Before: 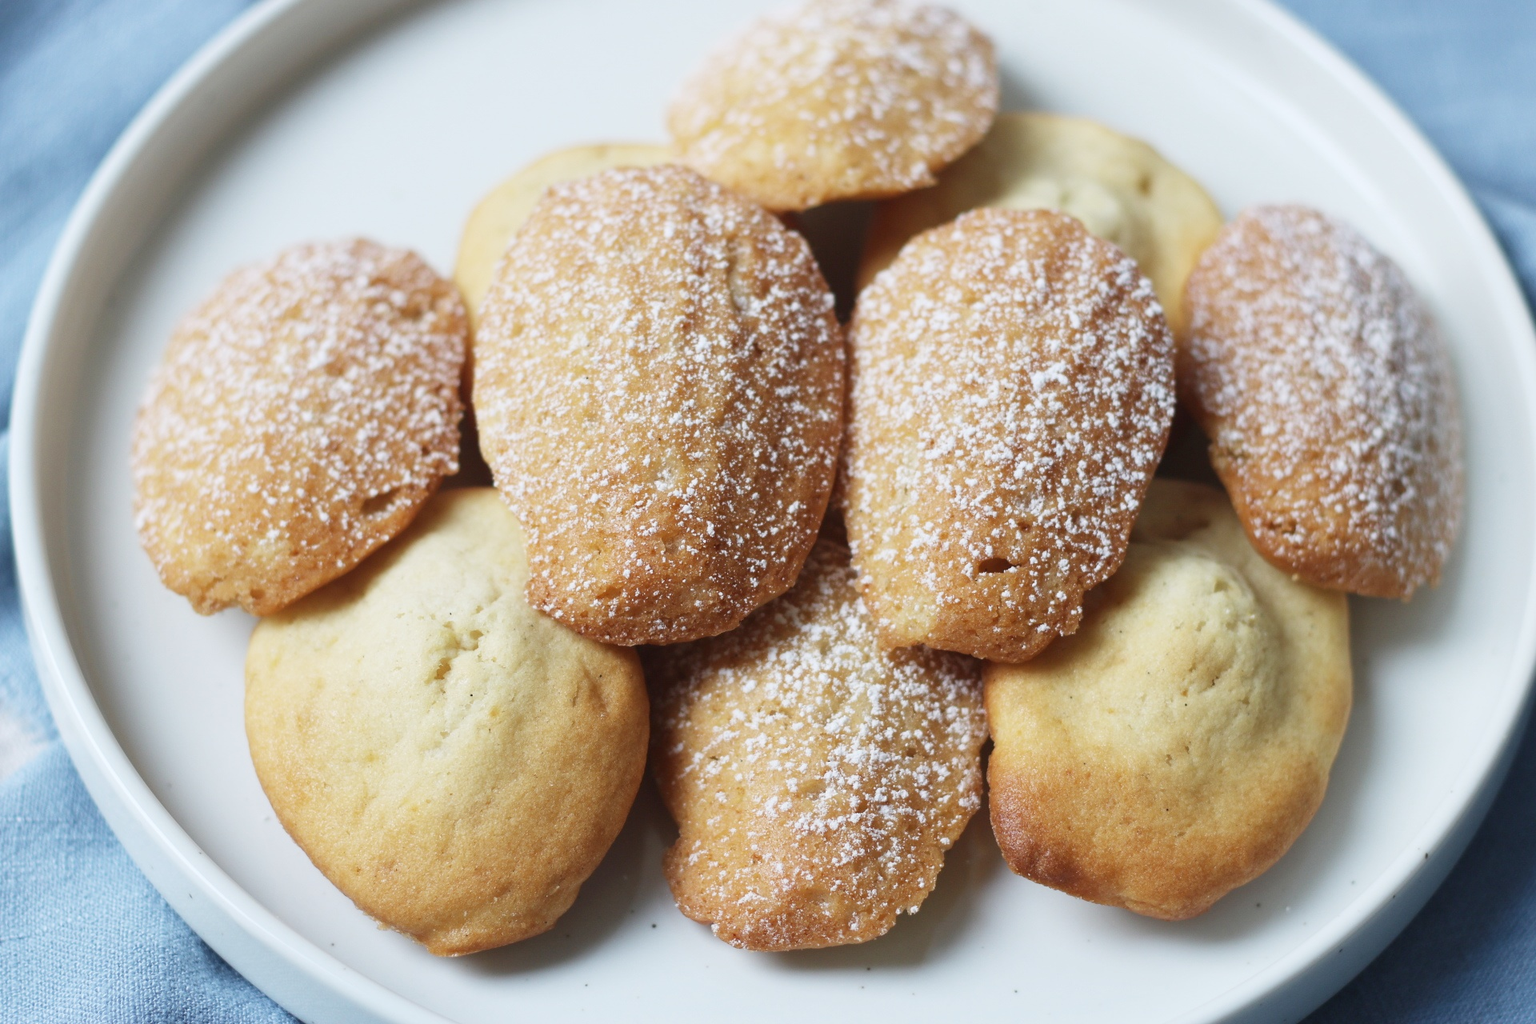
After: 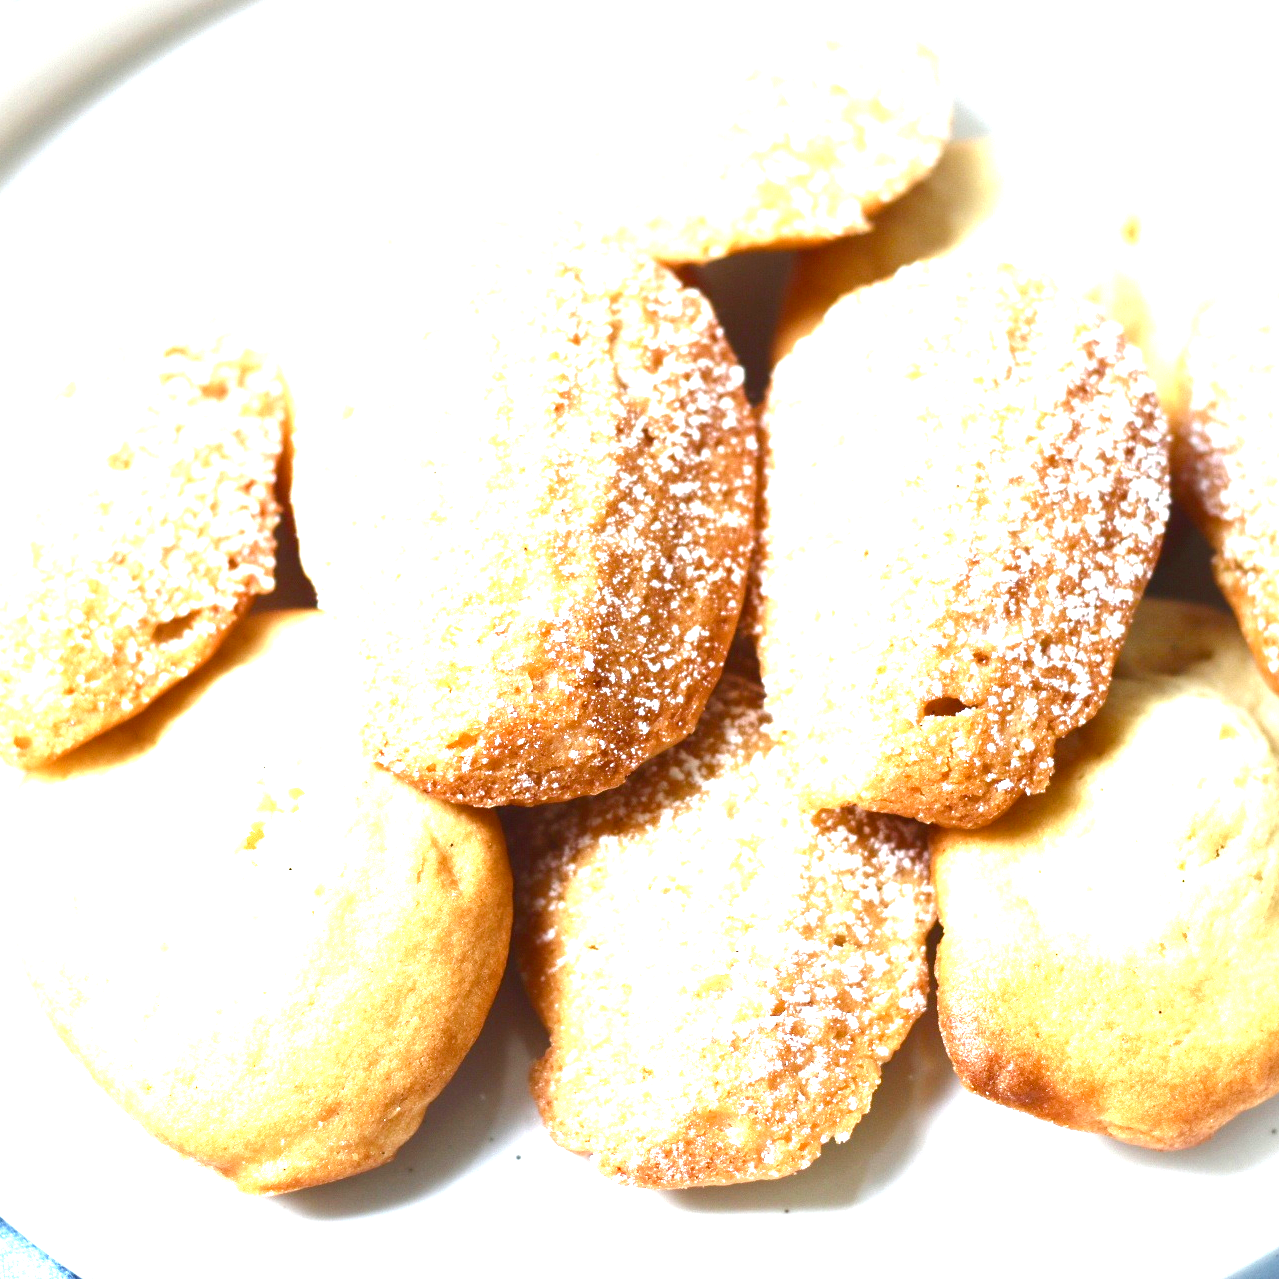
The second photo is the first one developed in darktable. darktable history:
color balance rgb: perceptual saturation grading › global saturation 20%, perceptual saturation grading › highlights -25.854%, perceptual saturation grading › shadows 49.489%, perceptual brilliance grading › global brilliance -5.679%, perceptual brilliance grading › highlights 24.871%, perceptual brilliance grading › mid-tones 7.24%, perceptual brilliance grading › shadows -5.039%
exposure: black level correction 0, exposure 1.384 EV, compensate highlight preservation false
crop and rotate: left 15.609%, right 17.725%
